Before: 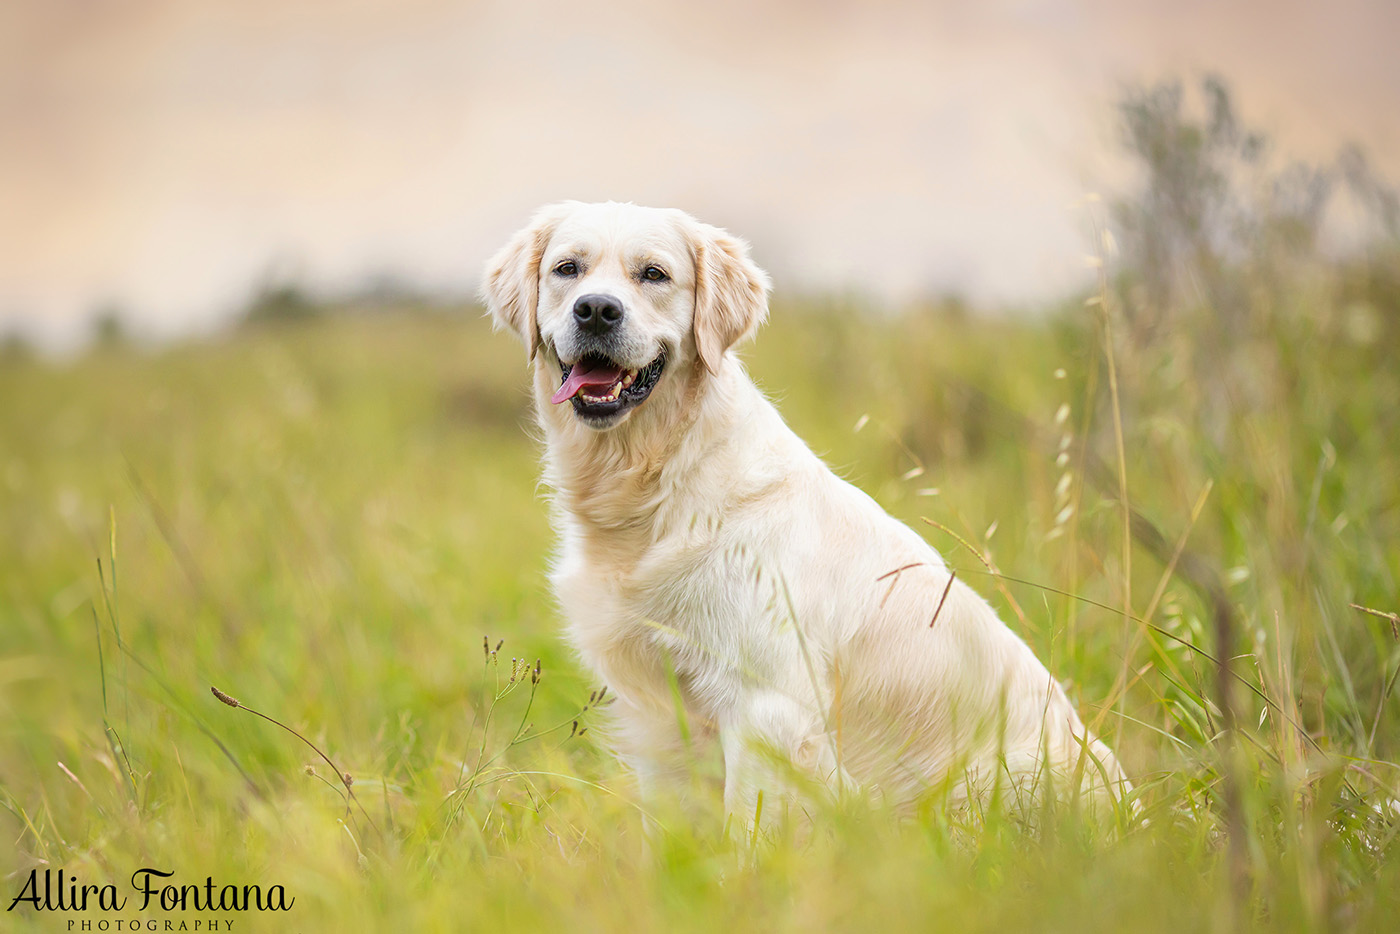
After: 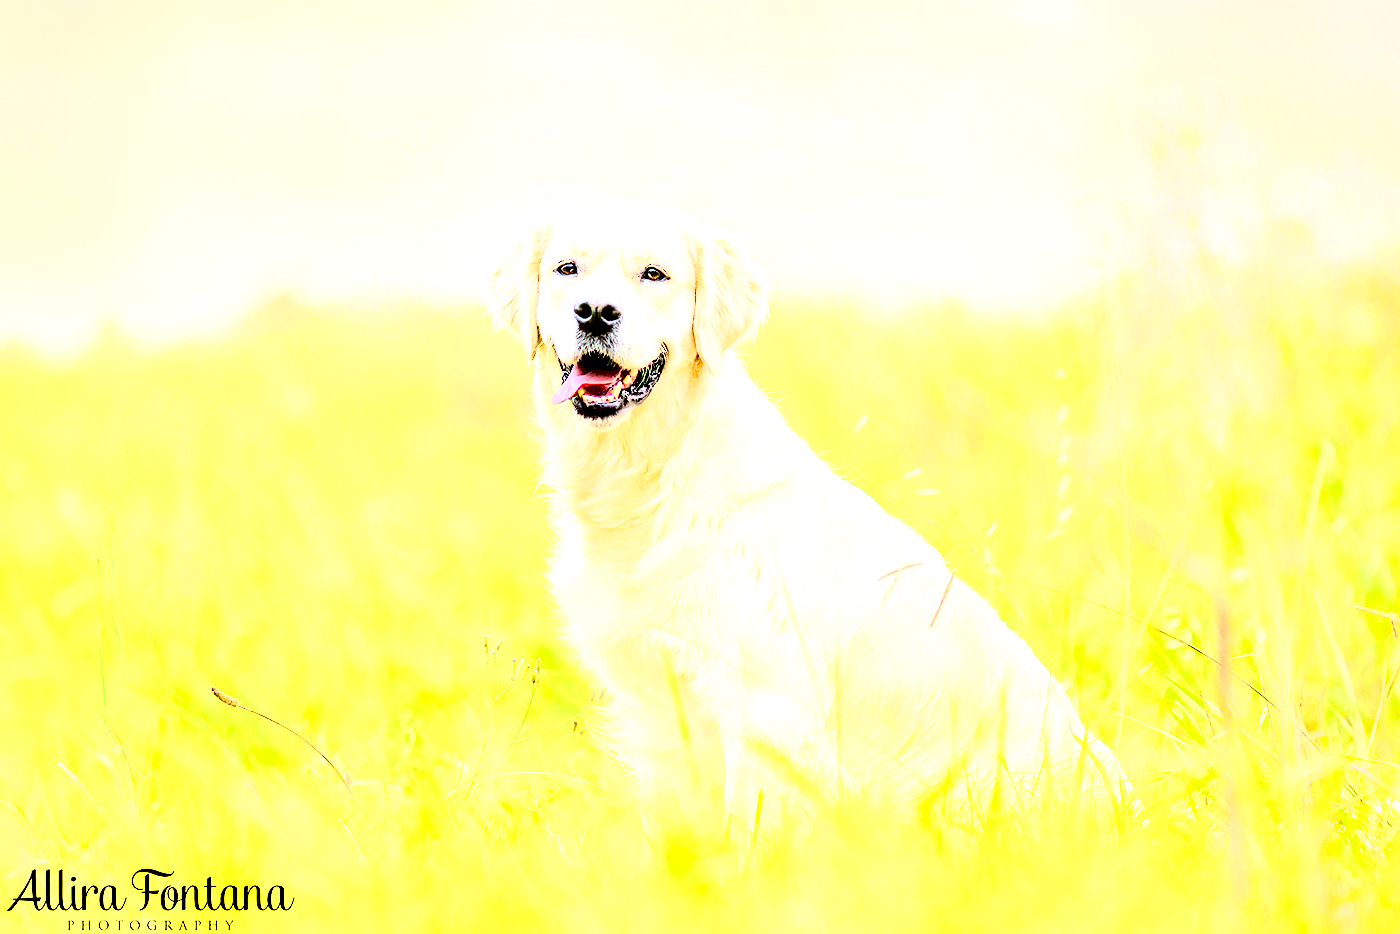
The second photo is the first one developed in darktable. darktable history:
exposure: black level correction 0.016, exposure 1.774 EV, compensate highlight preservation false
rgb curve: curves: ch0 [(0, 0) (0.21, 0.15) (0.24, 0.21) (0.5, 0.75) (0.75, 0.96) (0.89, 0.99) (1, 1)]; ch1 [(0, 0.02) (0.21, 0.13) (0.25, 0.2) (0.5, 0.67) (0.75, 0.9) (0.89, 0.97) (1, 1)]; ch2 [(0, 0.02) (0.21, 0.13) (0.25, 0.2) (0.5, 0.67) (0.75, 0.9) (0.89, 0.97) (1, 1)], compensate middle gray true
